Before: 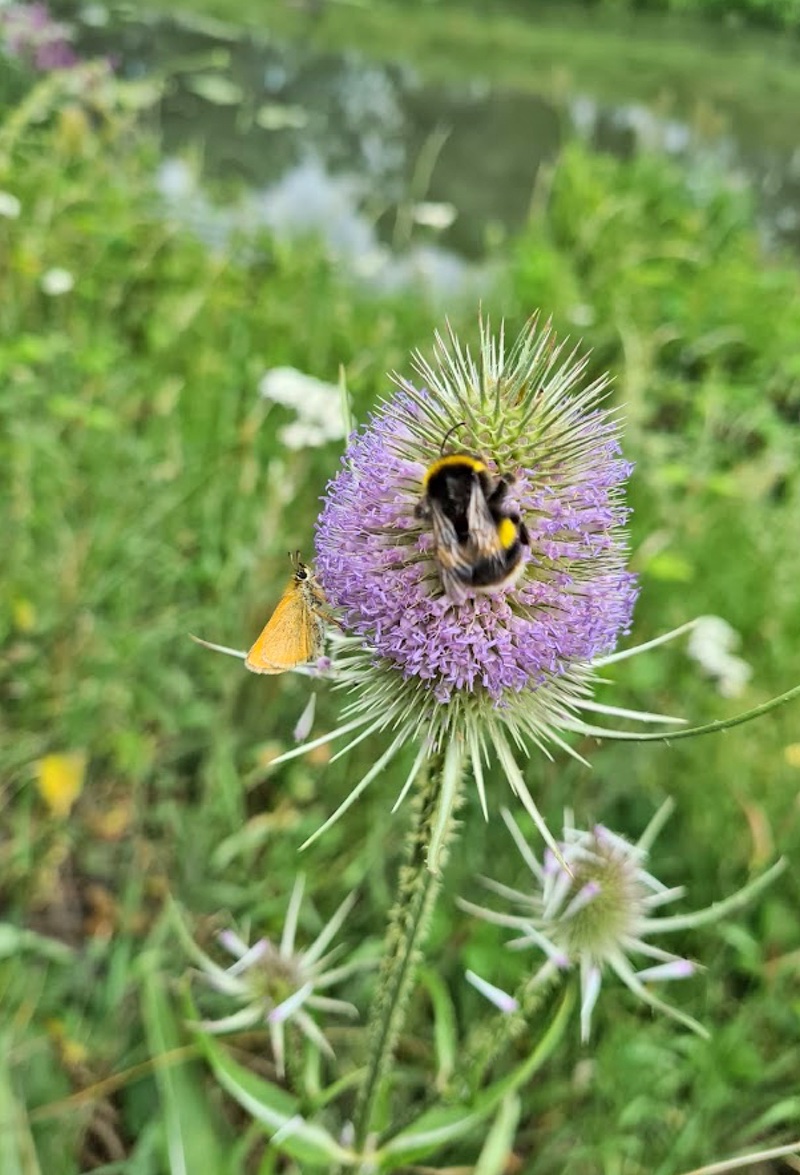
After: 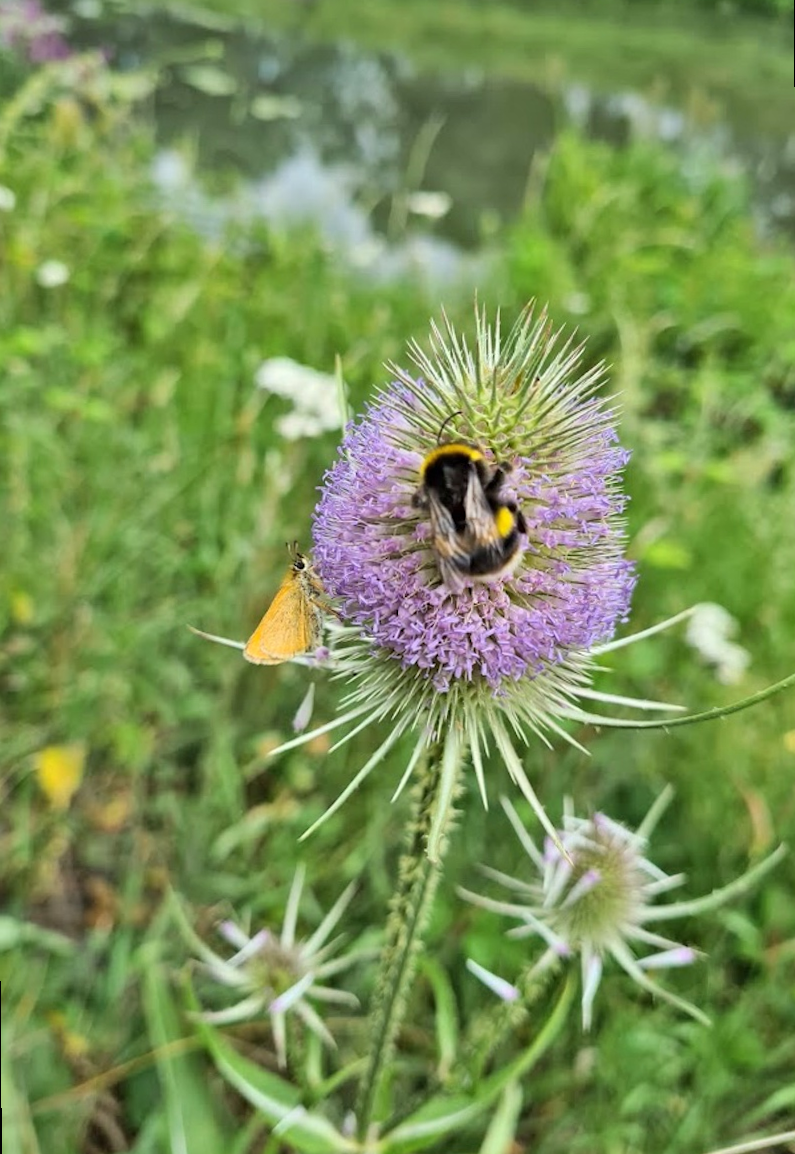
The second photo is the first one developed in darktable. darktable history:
white balance: emerald 1
rotate and perspective: rotation -0.45°, automatic cropping original format, crop left 0.008, crop right 0.992, crop top 0.012, crop bottom 0.988
